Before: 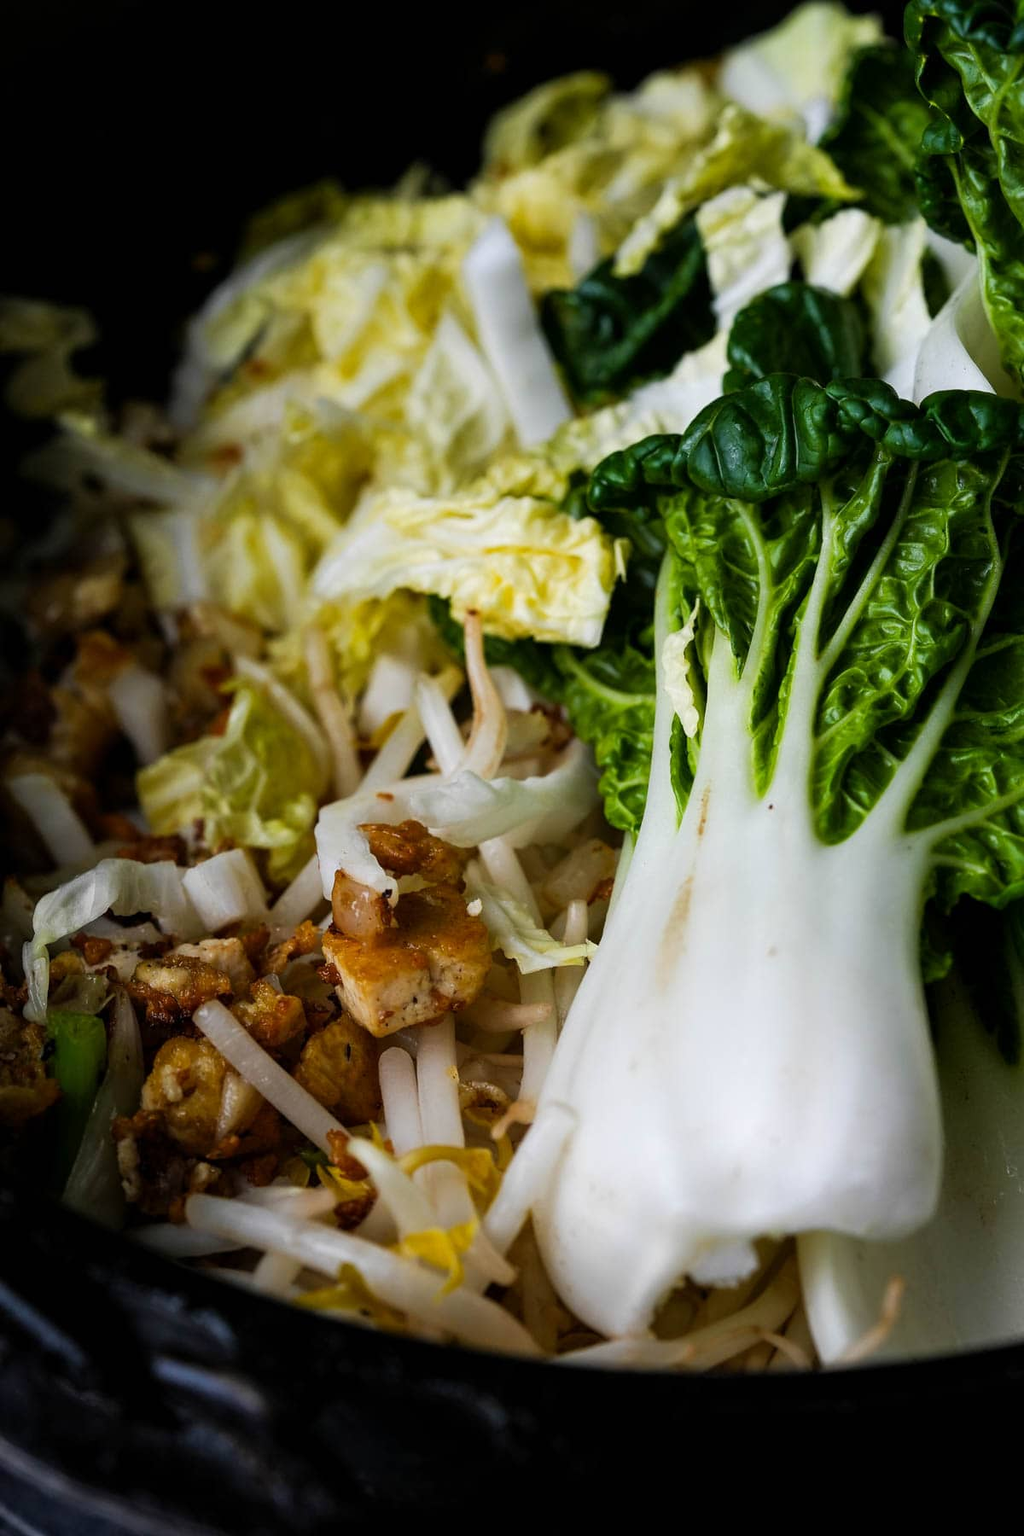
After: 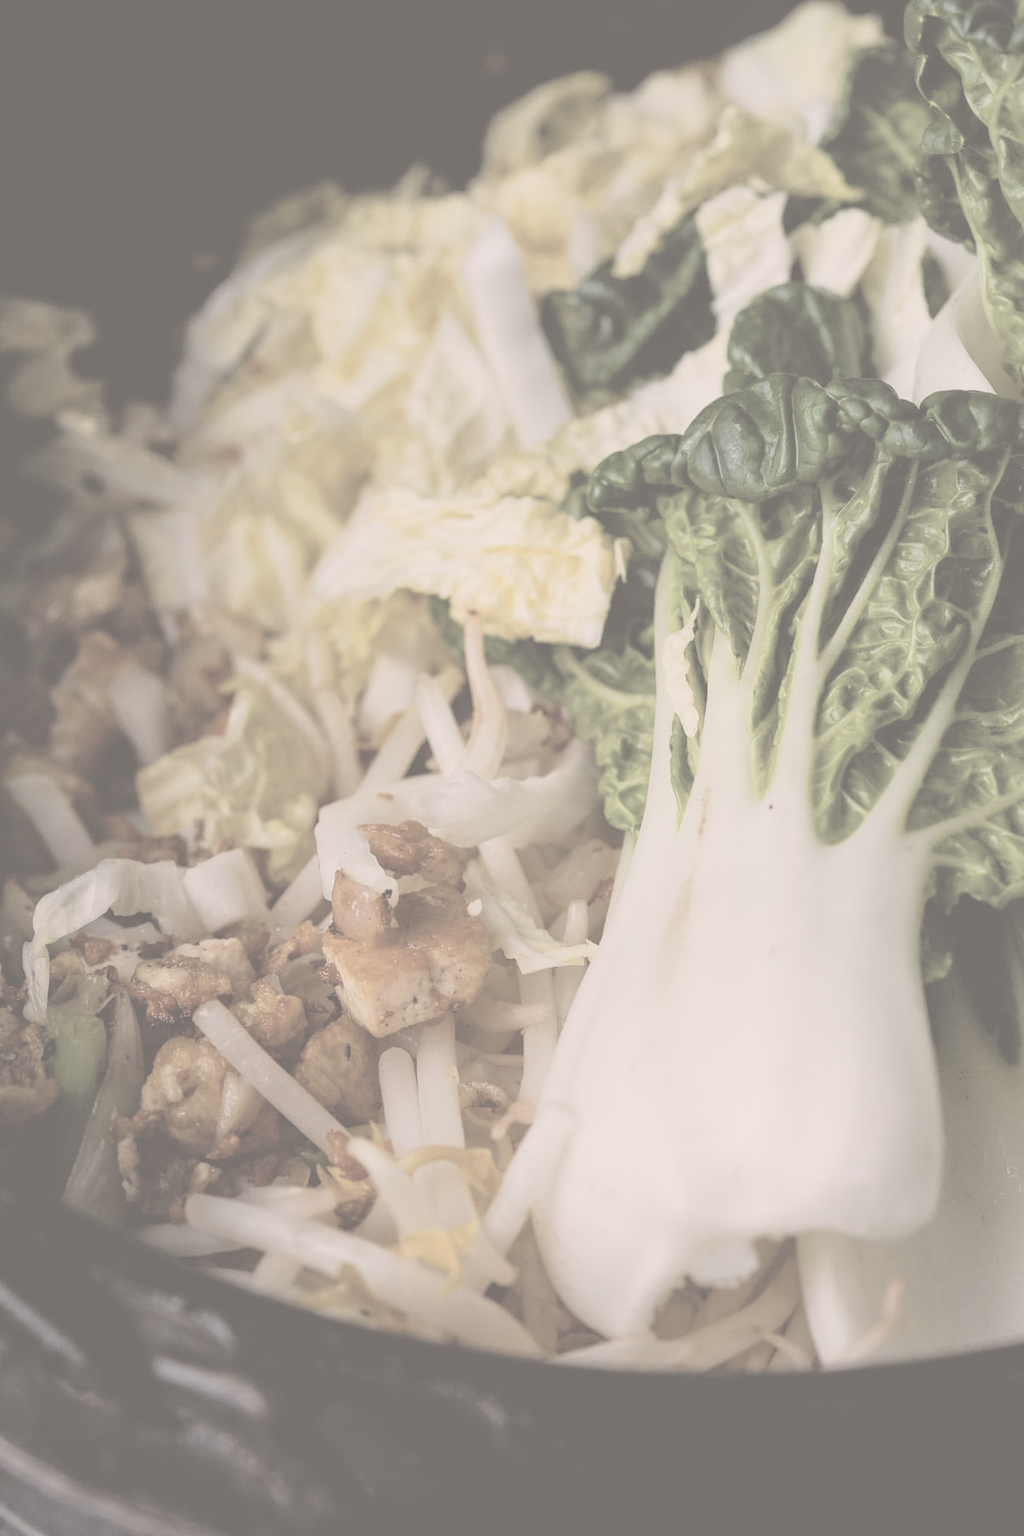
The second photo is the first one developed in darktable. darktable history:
contrast brightness saturation: contrast -0.317, brightness 0.762, saturation -0.763
exposure: black level correction 0, compensate exposure bias true, compensate highlight preservation false
color correction: highlights a* 3.72, highlights b* 5.14
